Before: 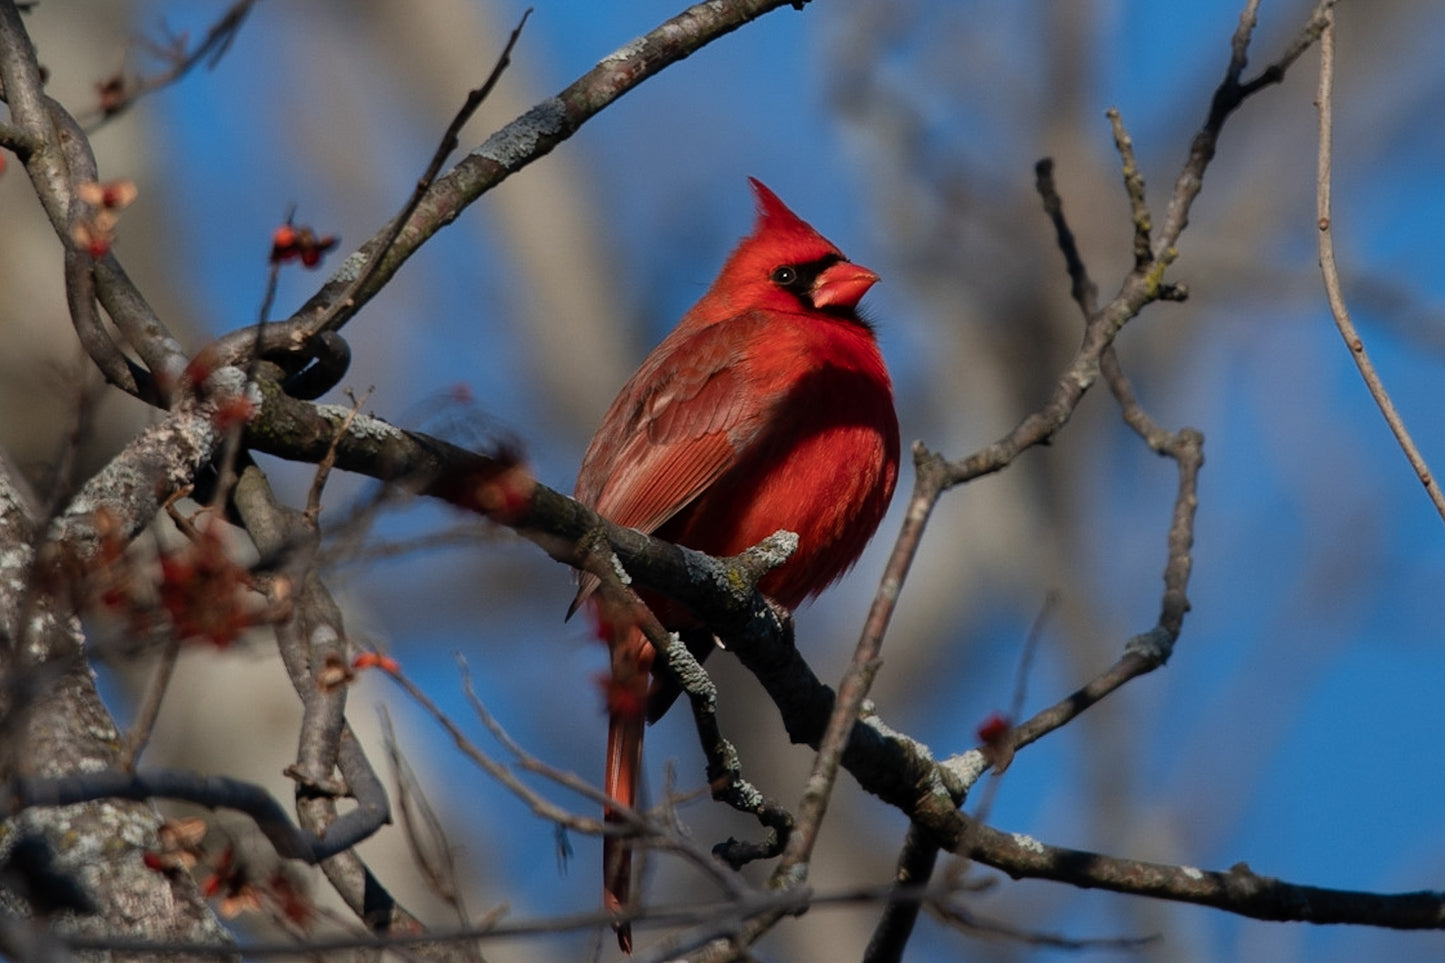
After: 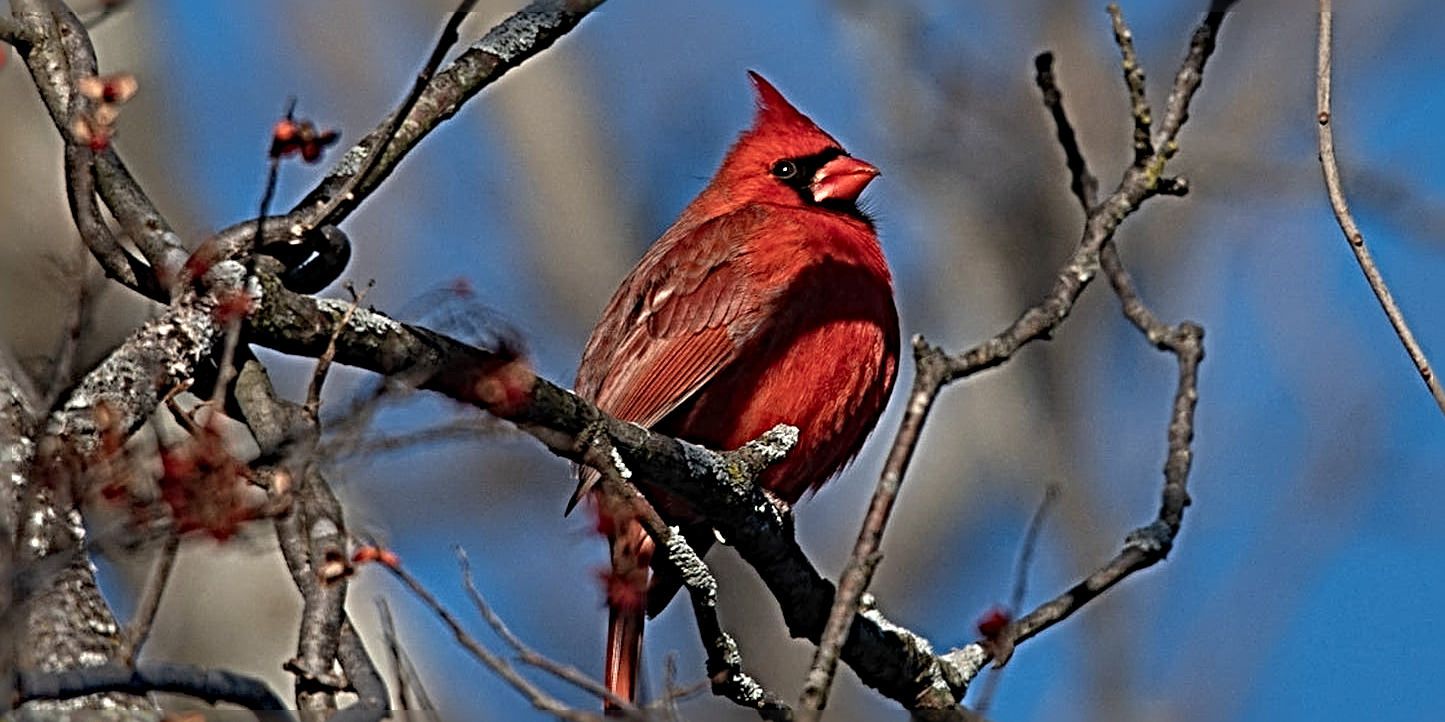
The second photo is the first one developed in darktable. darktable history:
crop: top 11.013%, bottom 13.966%
shadows and highlights: on, module defaults
sharpen: radius 6.276, amount 1.788, threshold 0.184
